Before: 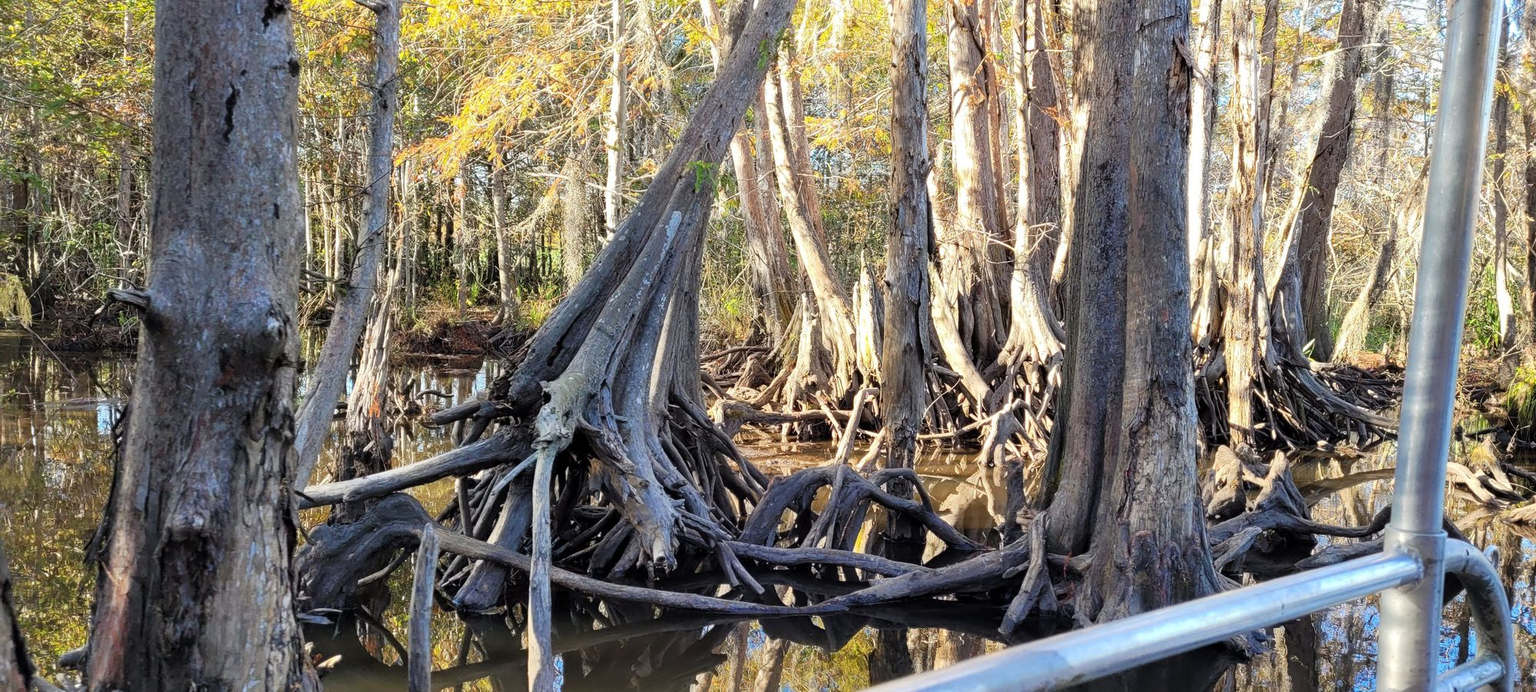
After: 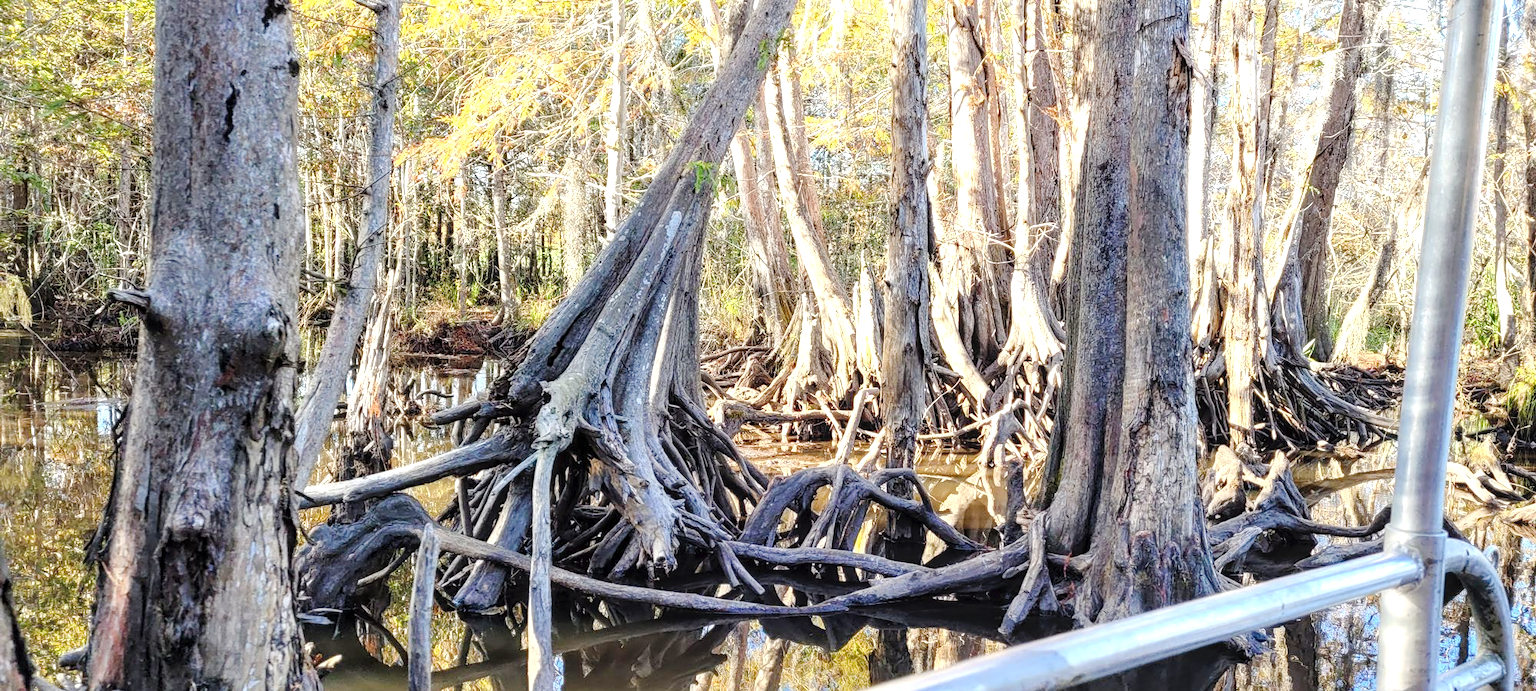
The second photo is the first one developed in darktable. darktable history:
exposure: exposure 0.574 EV, compensate highlight preservation false
tone curve: curves: ch0 [(0, 0) (0.003, 0.012) (0.011, 0.02) (0.025, 0.032) (0.044, 0.046) (0.069, 0.06) (0.1, 0.09) (0.136, 0.133) (0.177, 0.182) (0.224, 0.247) (0.277, 0.316) (0.335, 0.396) (0.399, 0.48) (0.468, 0.568) (0.543, 0.646) (0.623, 0.717) (0.709, 0.777) (0.801, 0.846) (0.898, 0.912) (1, 1)], preserve colors none
local contrast: on, module defaults
